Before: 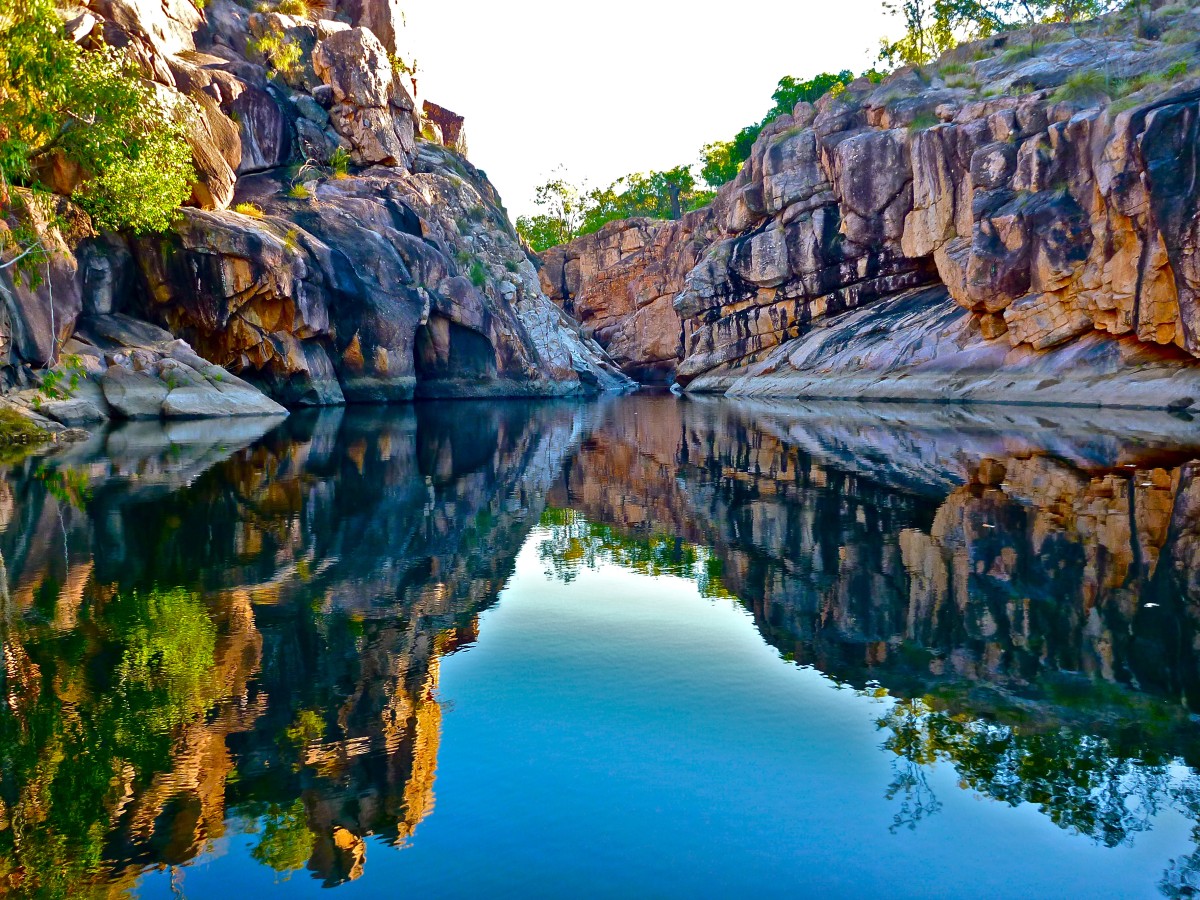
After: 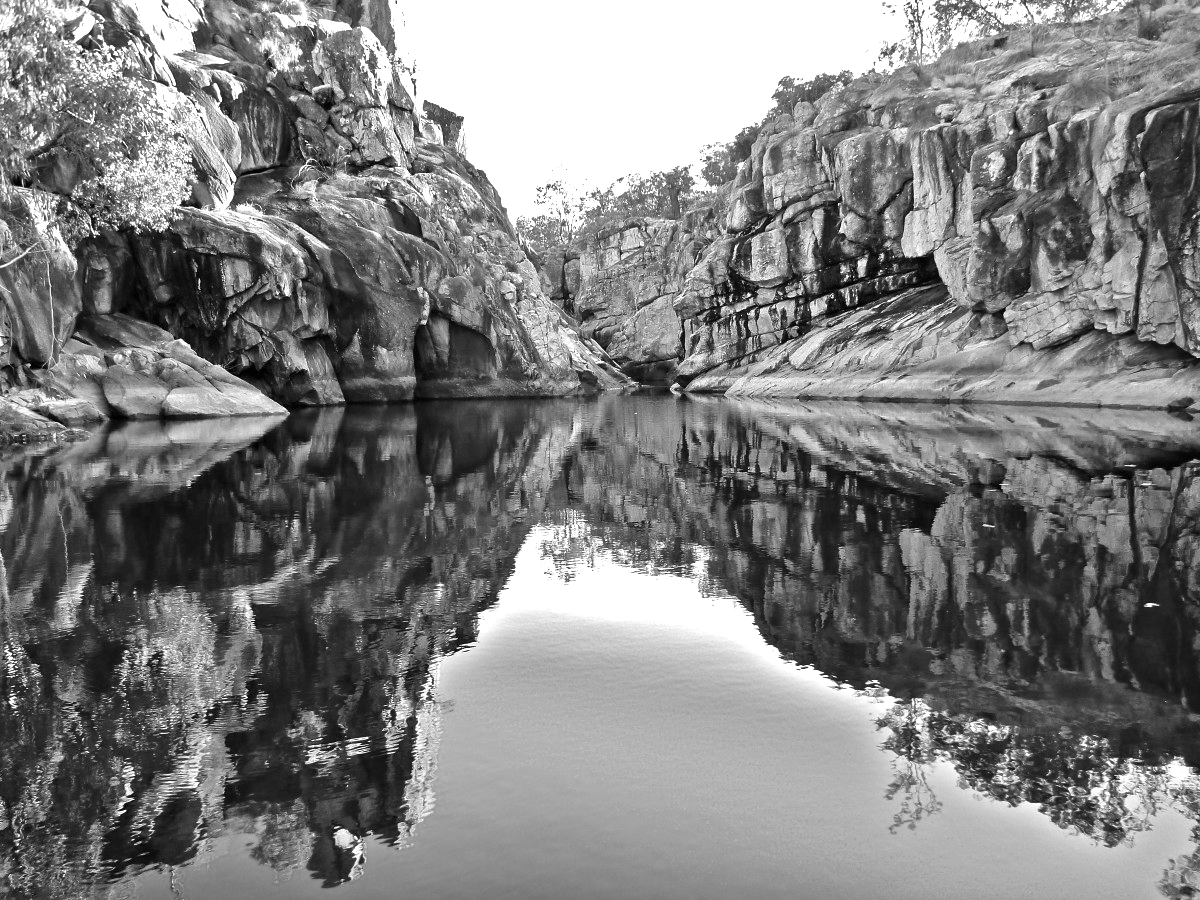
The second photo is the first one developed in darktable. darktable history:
white balance: red 0.967, blue 1.049
exposure: exposure 0.766 EV, compensate highlight preservation false
tone equalizer: on, module defaults
monochrome: a -3.63, b -0.465
